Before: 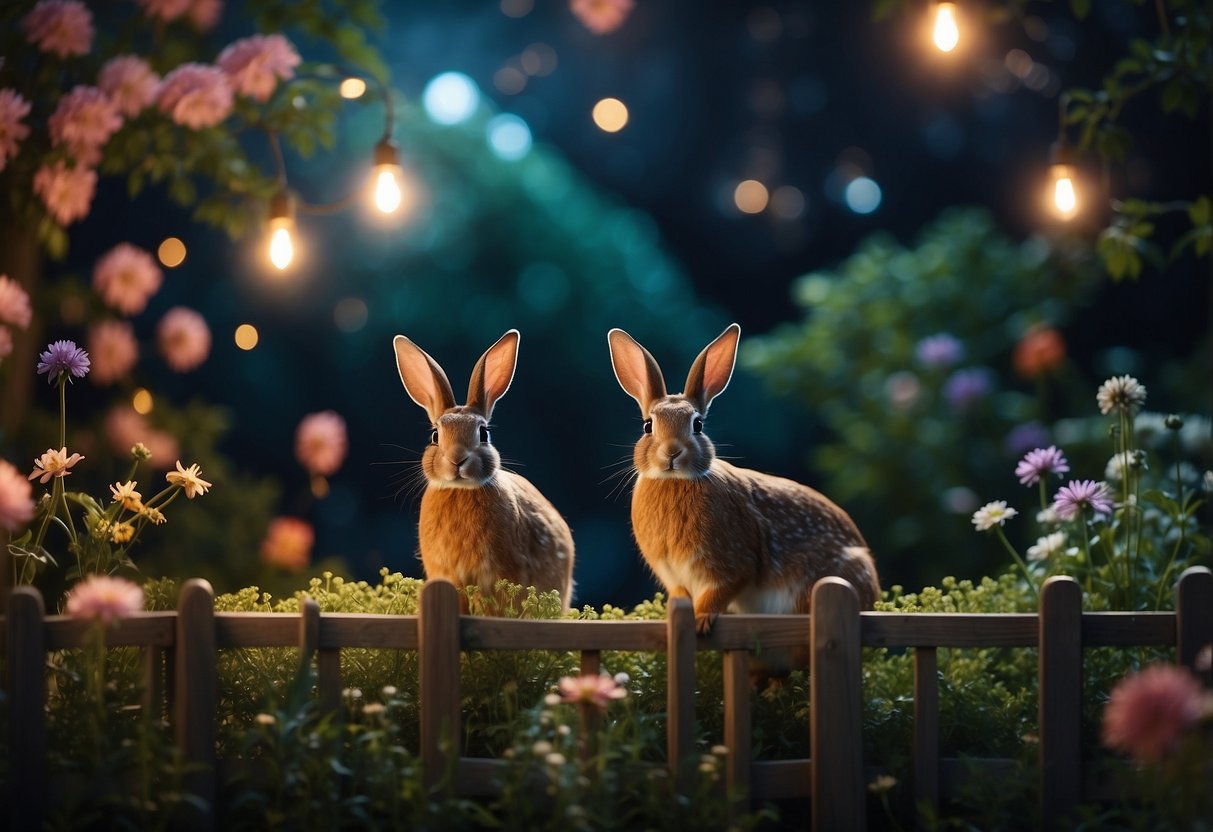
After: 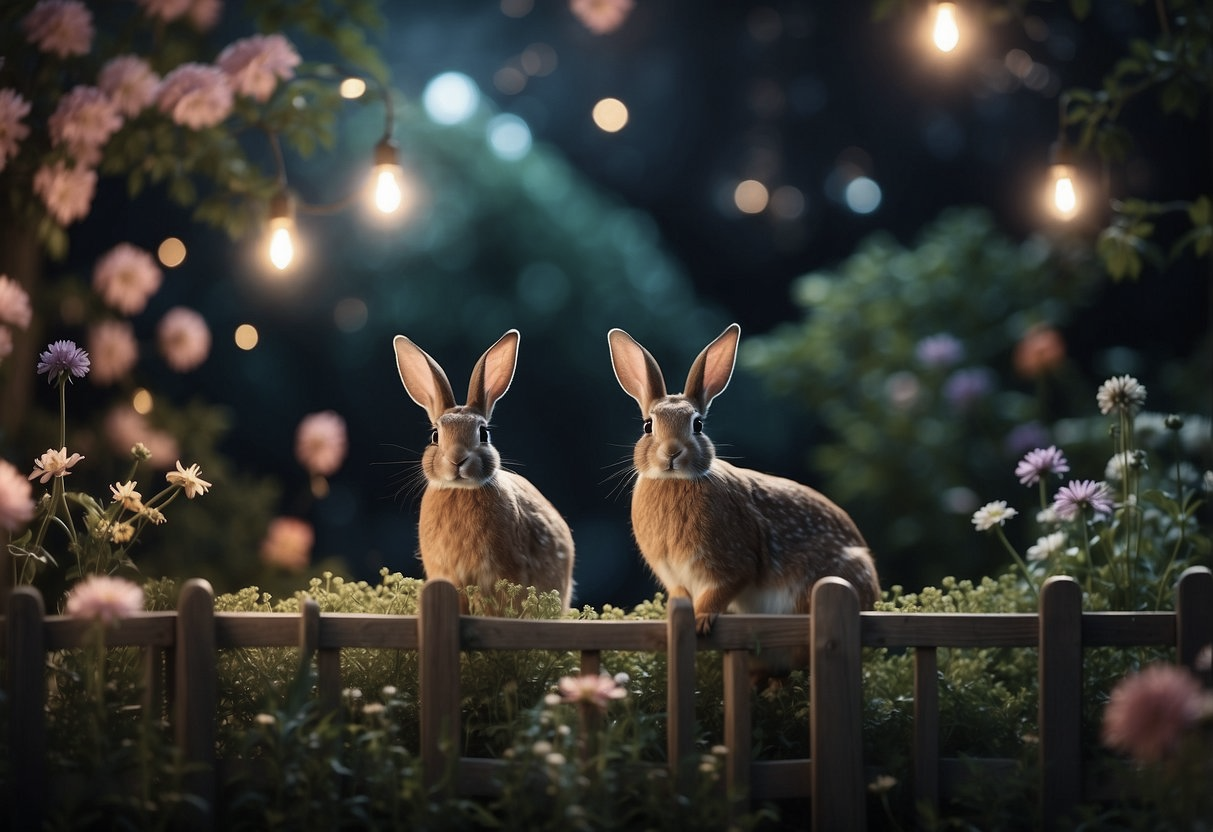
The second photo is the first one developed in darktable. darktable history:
color zones: curves: ch0 [(0.004, 0.588) (0.116, 0.636) (0.259, 0.476) (0.423, 0.464) (0.75, 0.5)]; ch1 [(0, 0) (0.143, 0) (0.286, 0) (0.429, 0) (0.571, 0) (0.714, 0) (0.857, 0)], mix -64%
